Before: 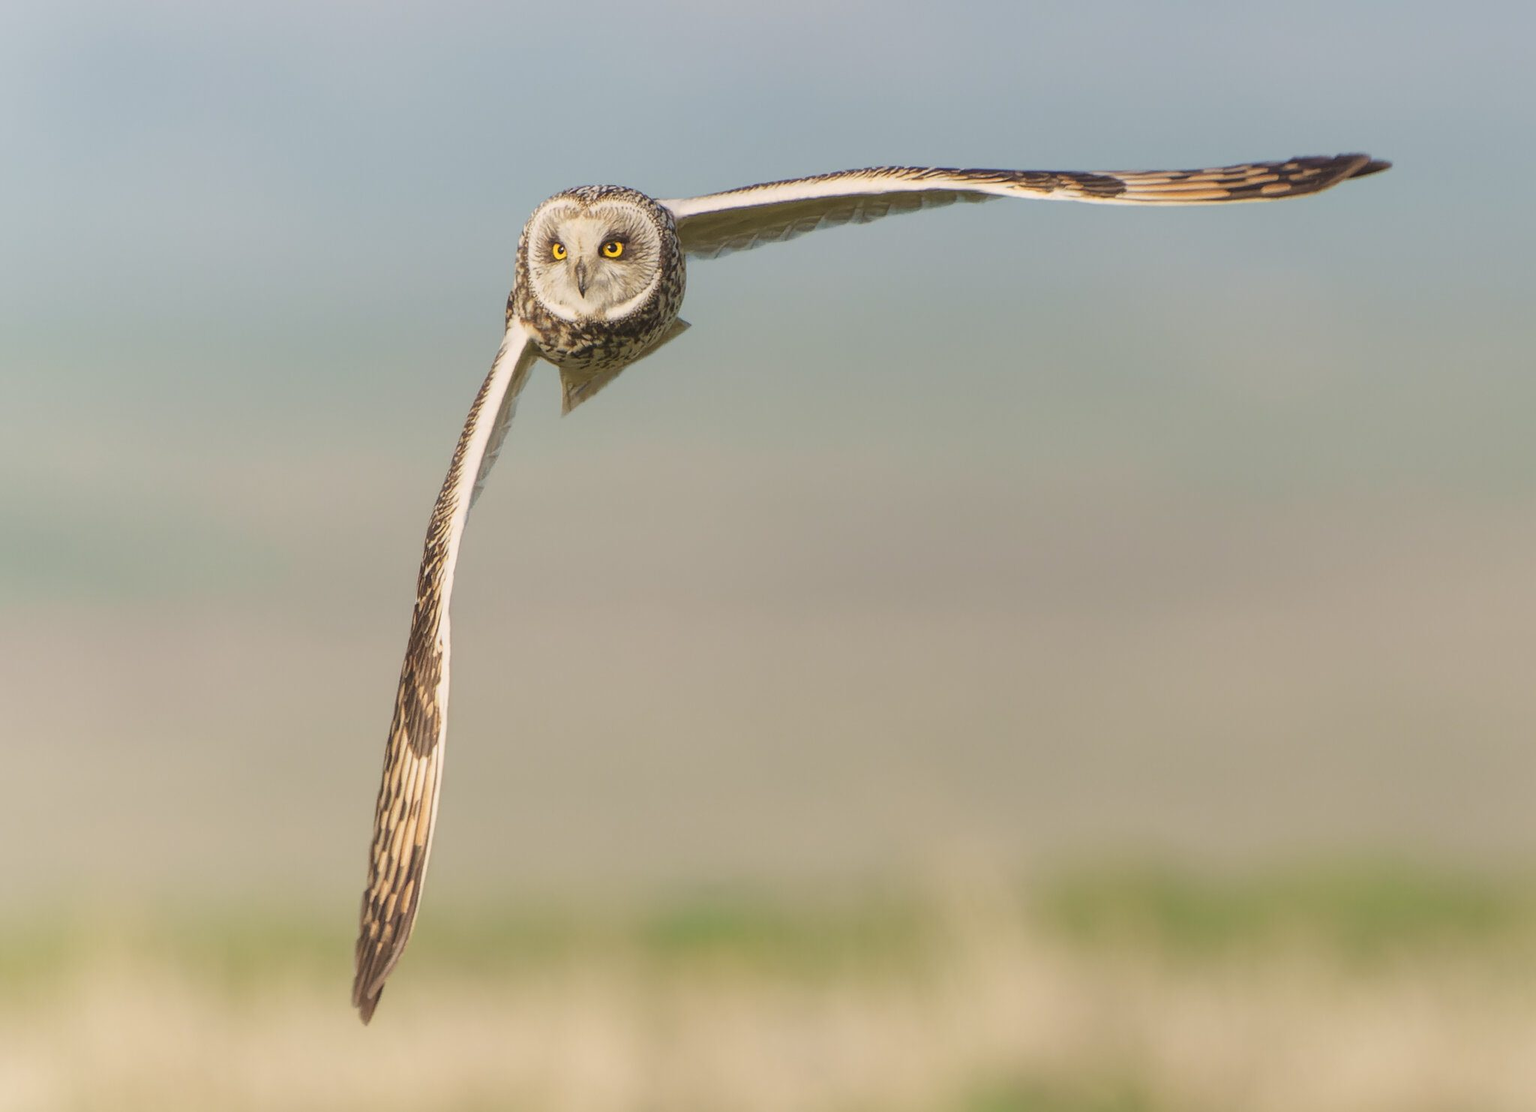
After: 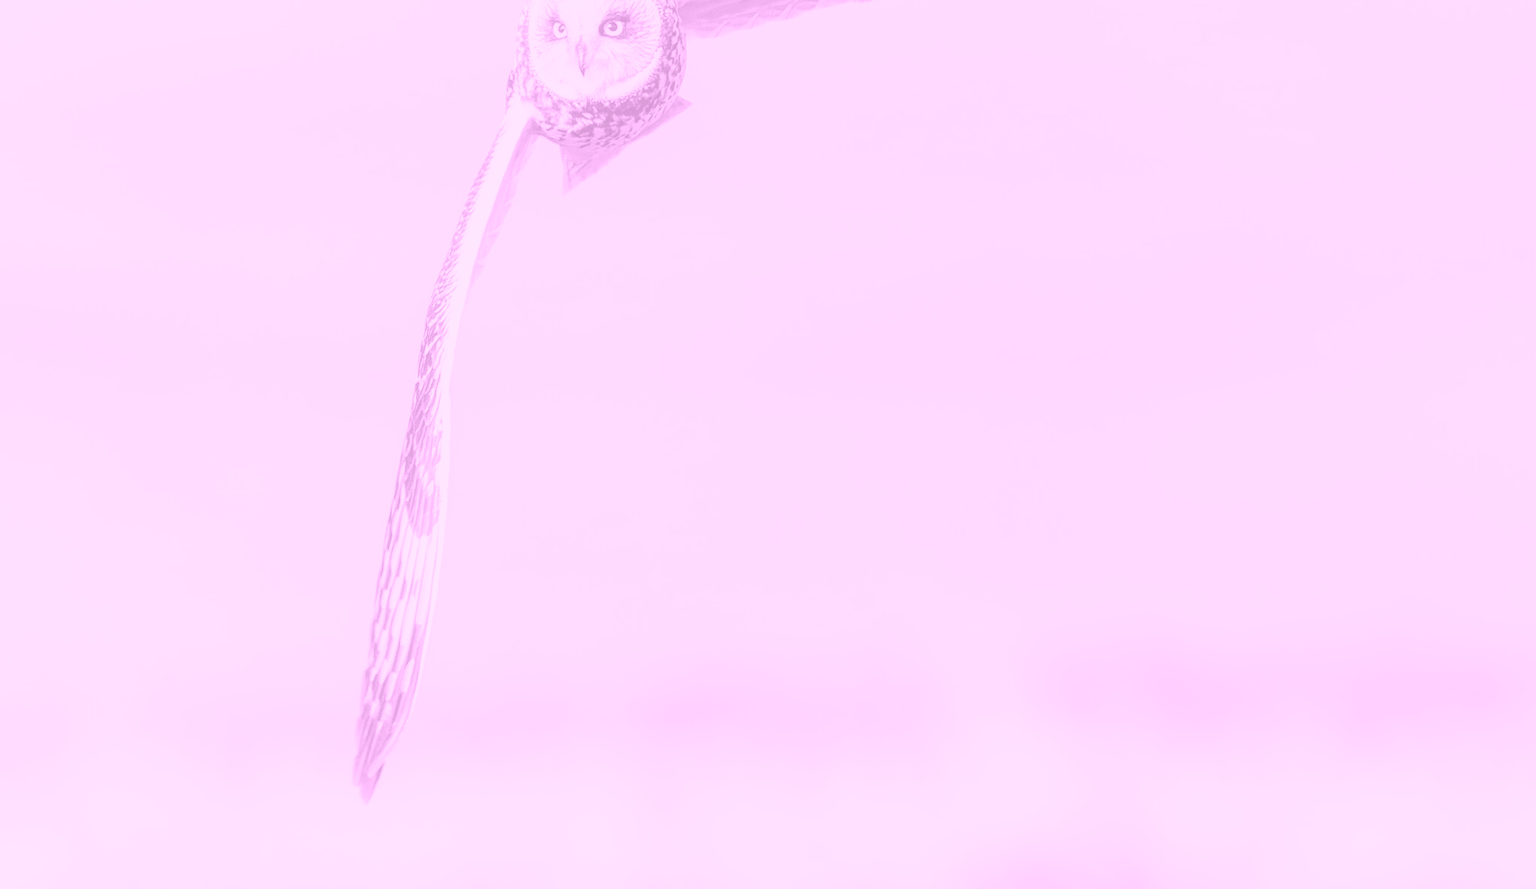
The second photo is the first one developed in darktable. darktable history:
base curve: curves: ch0 [(0, 0) (0.028, 0.03) (0.121, 0.232) (0.46, 0.748) (0.859, 0.968) (1, 1)], preserve colors none
tone equalizer: on, module defaults
color balance rgb: linear chroma grading › shadows -8%, linear chroma grading › global chroma 10%, perceptual saturation grading › global saturation 2%, perceptual saturation grading › highlights -2%, perceptual saturation grading › mid-tones 4%, perceptual saturation grading › shadows 8%, perceptual brilliance grading › global brilliance 2%, perceptual brilliance grading › highlights -4%, global vibrance 16%, saturation formula JzAzBz (2021)
exposure: exposure 0.131 EV, compensate highlight preservation false
local contrast: on, module defaults
crop and rotate: top 19.998%
color correction: highlights b* 3
colorize: hue 331.2°, saturation 75%, source mix 30.28%, lightness 70.52%, version 1
